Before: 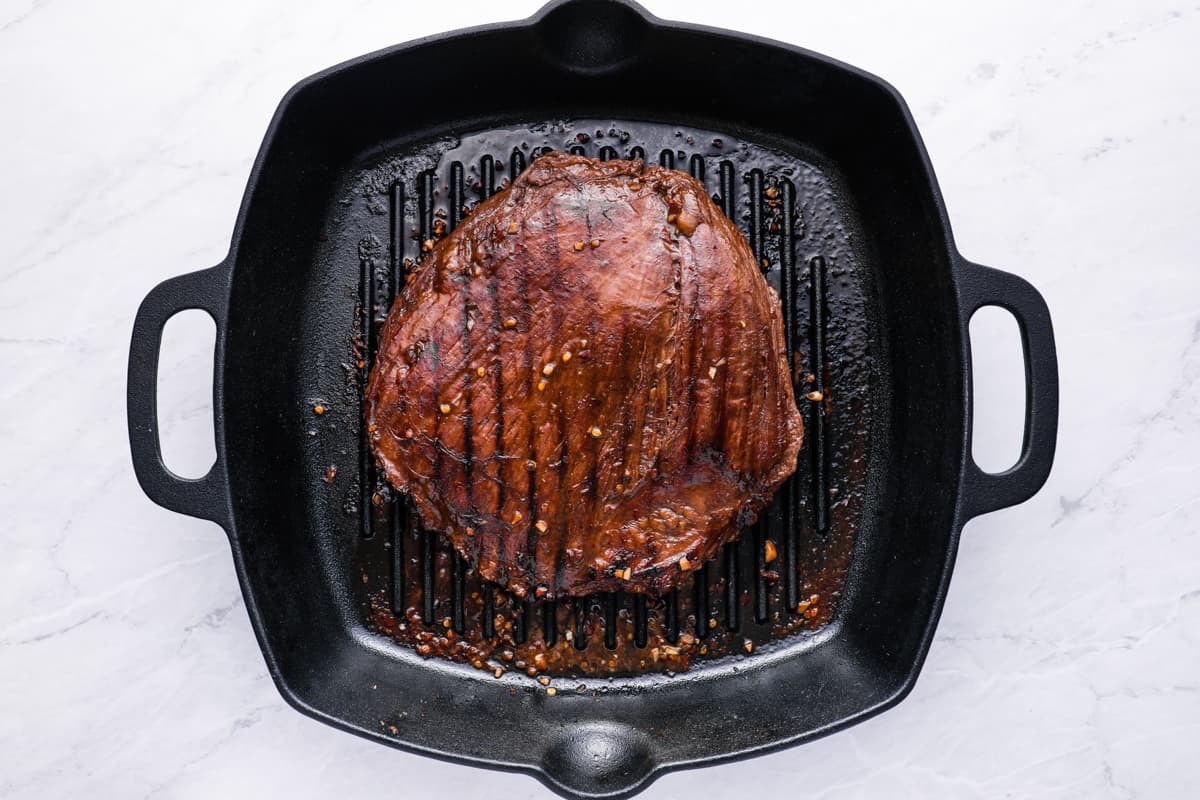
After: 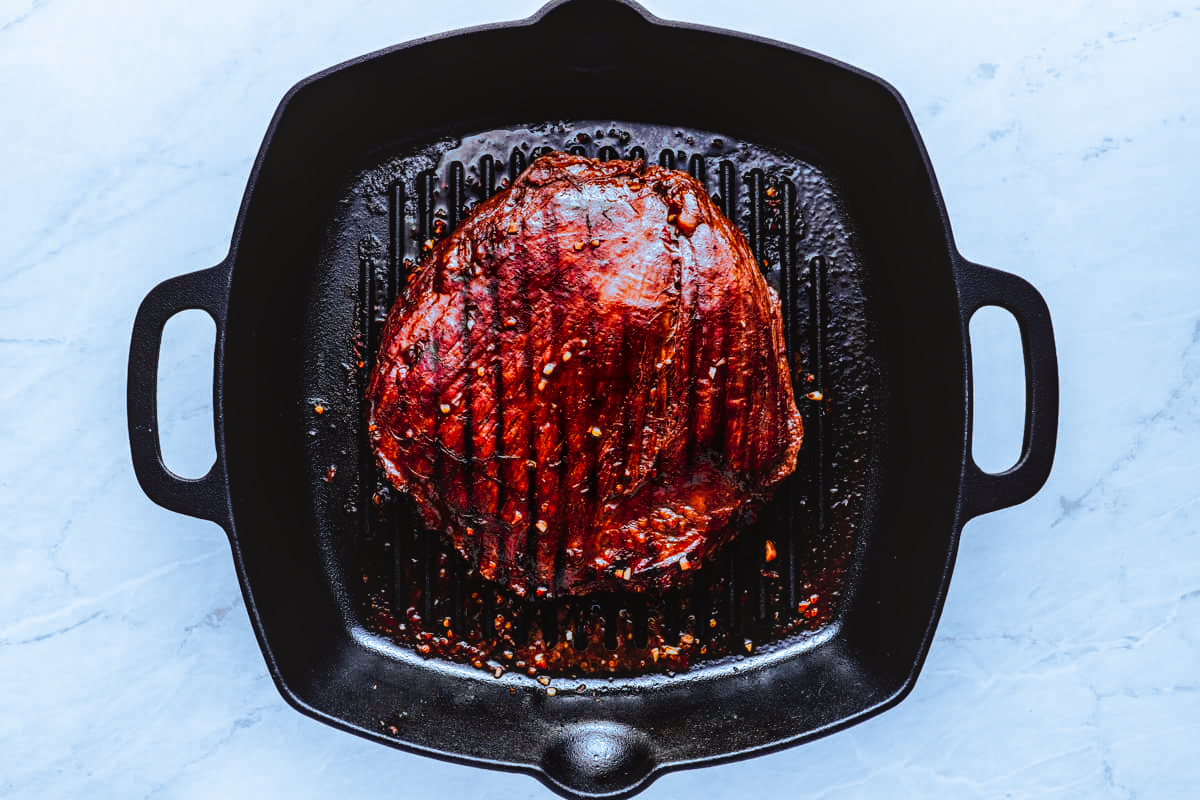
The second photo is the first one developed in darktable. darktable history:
tone curve: curves: ch0 [(0, 0) (0.003, 0.007) (0.011, 0.008) (0.025, 0.007) (0.044, 0.009) (0.069, 0.012) (0.1, 0.02) (0.136, 0.035) (0.177, 0.06) (0.224, 0.104) (0.277, 0.16) (0.335, 0.228) (0.399, 0.308) (0.468, 0.418) (0.543, 0.525) (0.623, 0.635) (0.709, 0.723) (0.801, 0.802) (0.898, 0.889) (1, 1)], preserve colors none
split-toning: shadows › hue 351.18°, shadows › saturation 0.86, highlights › hue 218.82°, highlights › saturation 0.73, balance -19.167
local contrast: on, module defaults
contrast brightness saturation: contrast 0.16, saturation 0.32
